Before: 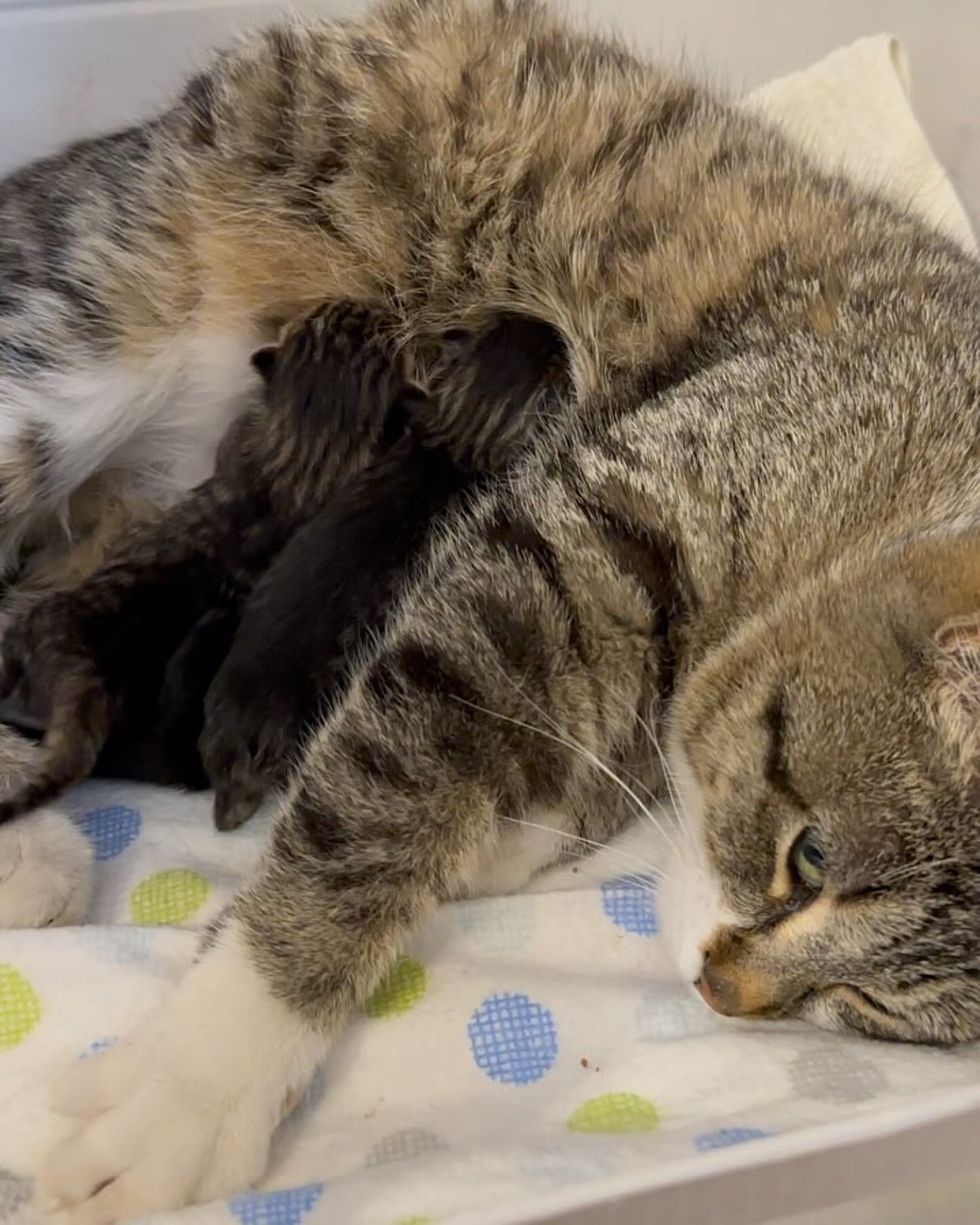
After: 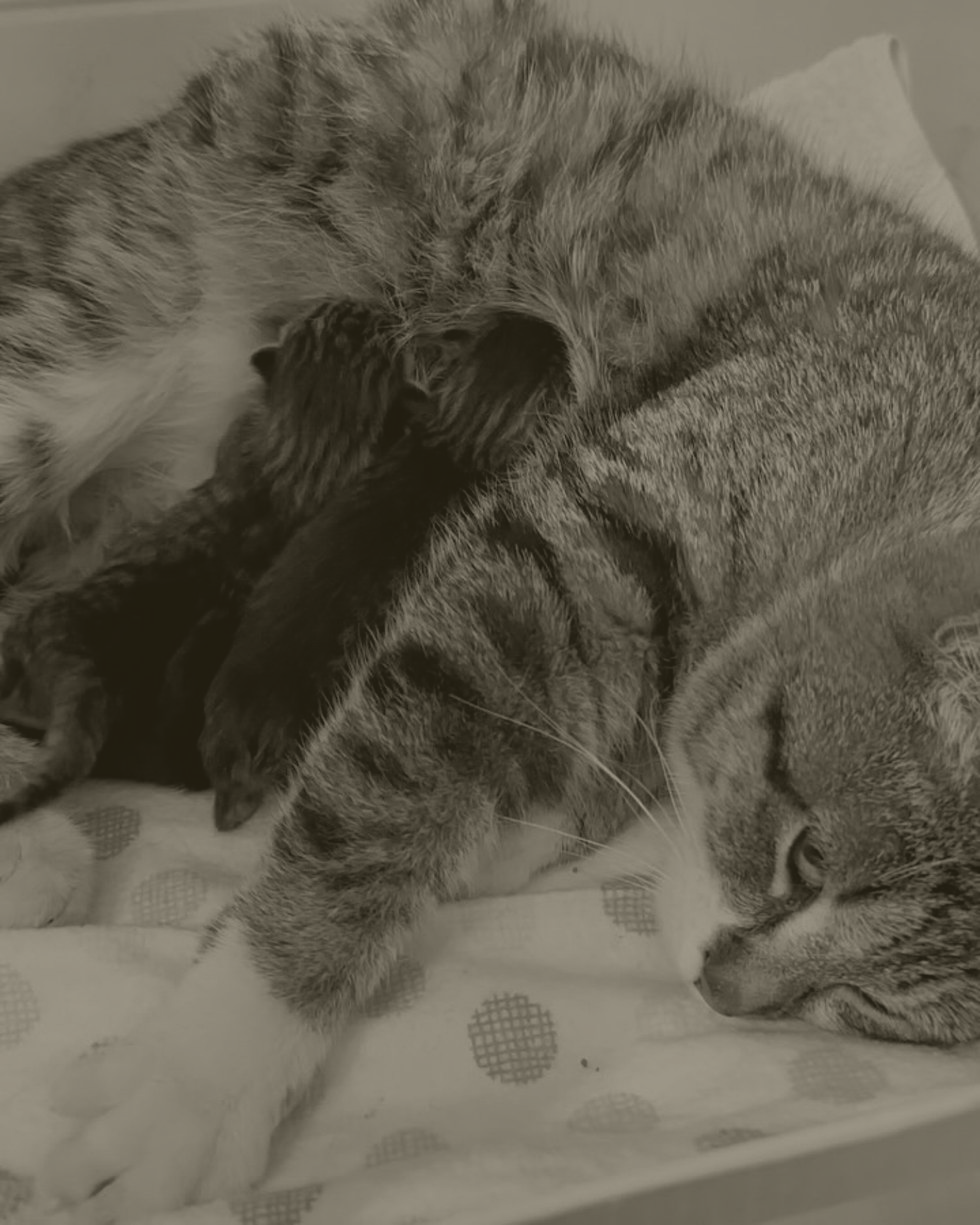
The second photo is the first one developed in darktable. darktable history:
shadows and highlights: radius 264.75, soften with gaussian
colorize: hue 41.44°, saturation 22%, source mix 60%, lightness 10.61%
